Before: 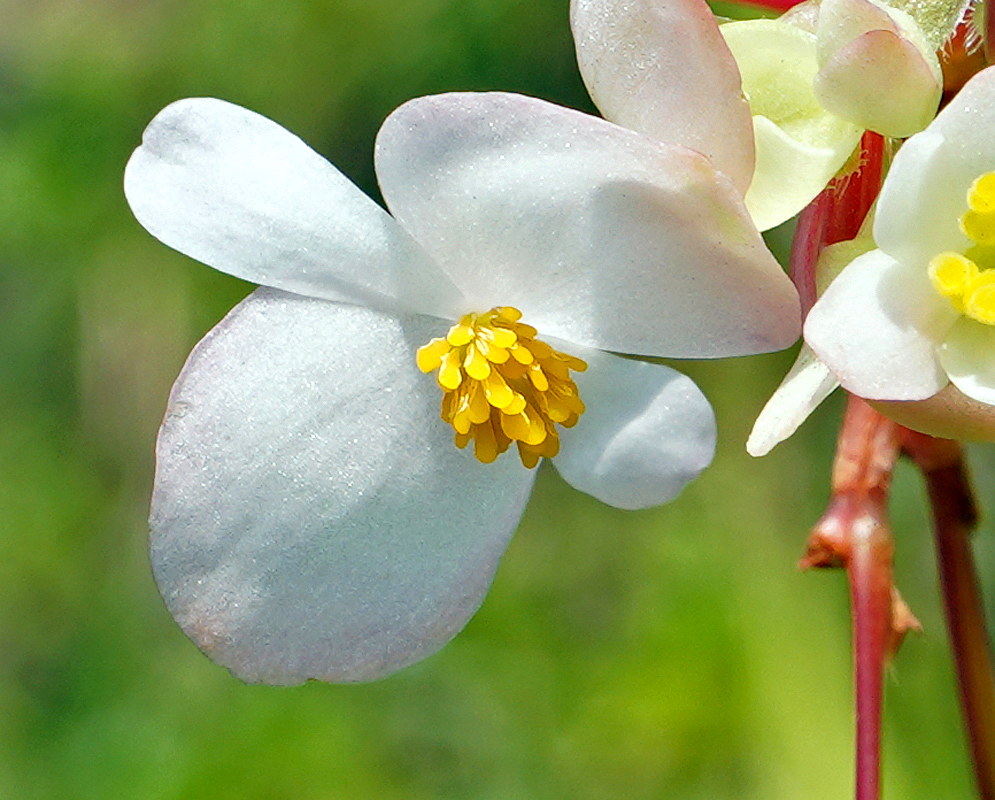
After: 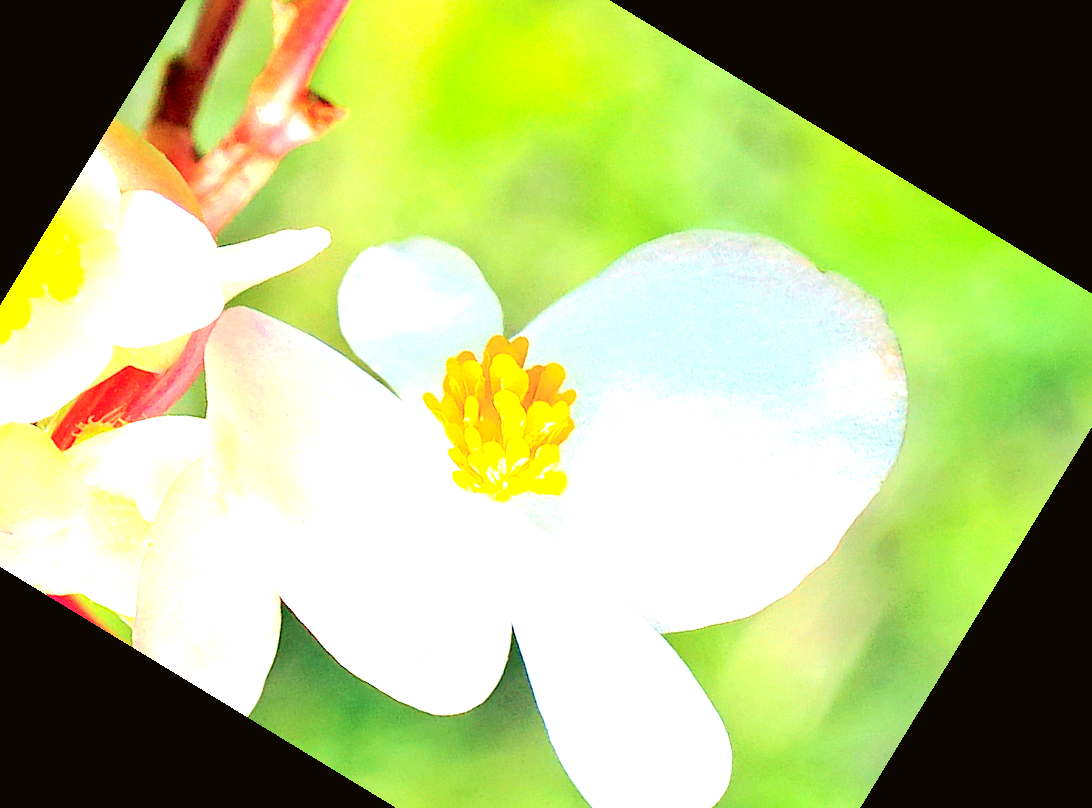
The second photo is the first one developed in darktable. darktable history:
crop and rotate: angle 148.68°, left 9.111%, top 15.603%, right 4.588%, bottom 17.041%
exposure: exposure 2.003 EV, compensate highlight preservation false
tone curve: curves: ch0 [(0, 0.021) (0.049, 0.044) (0.152, 0.14) (0.328, 0.377) (0.473, 0.543) (0.641, 0.705) (0.868, 0.887) (1, 0.969)]; ch1 [(0, 0) (0.322, 0.328) (0.43, 0.425) (0.474, 0.466) (0.502, 0.503) (0.522, 0.526) (0.564, 0.591) (0.602, 0.632) (0.677, 0.701) (0.859, 0.885) (1, 1)]; ch2 [(0, 0) (0.33, 0.301) (0.447, 0.44) (0.487, 0.496) (0.502, 0.516) (0.535, 0.554) (0.565, 0.598) (0.618, 0.629) (1, 1)], color space Lab, independent channels, preserve colors none
